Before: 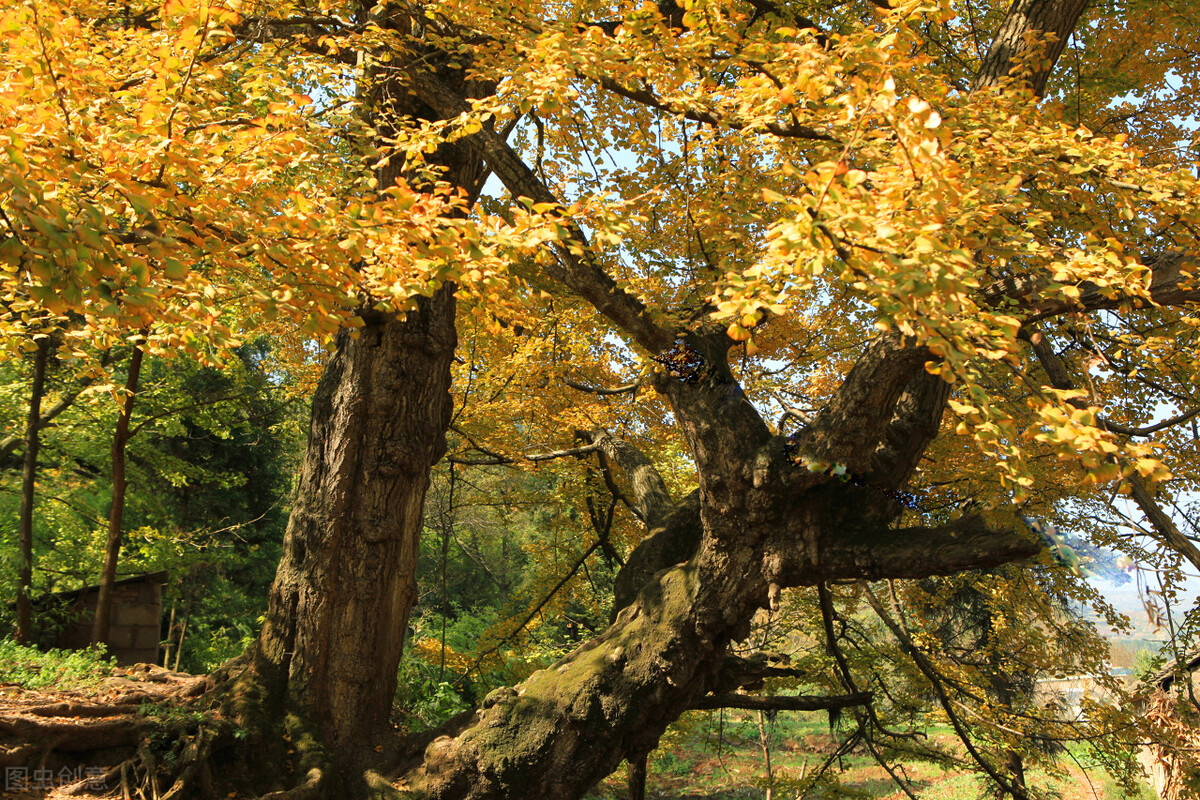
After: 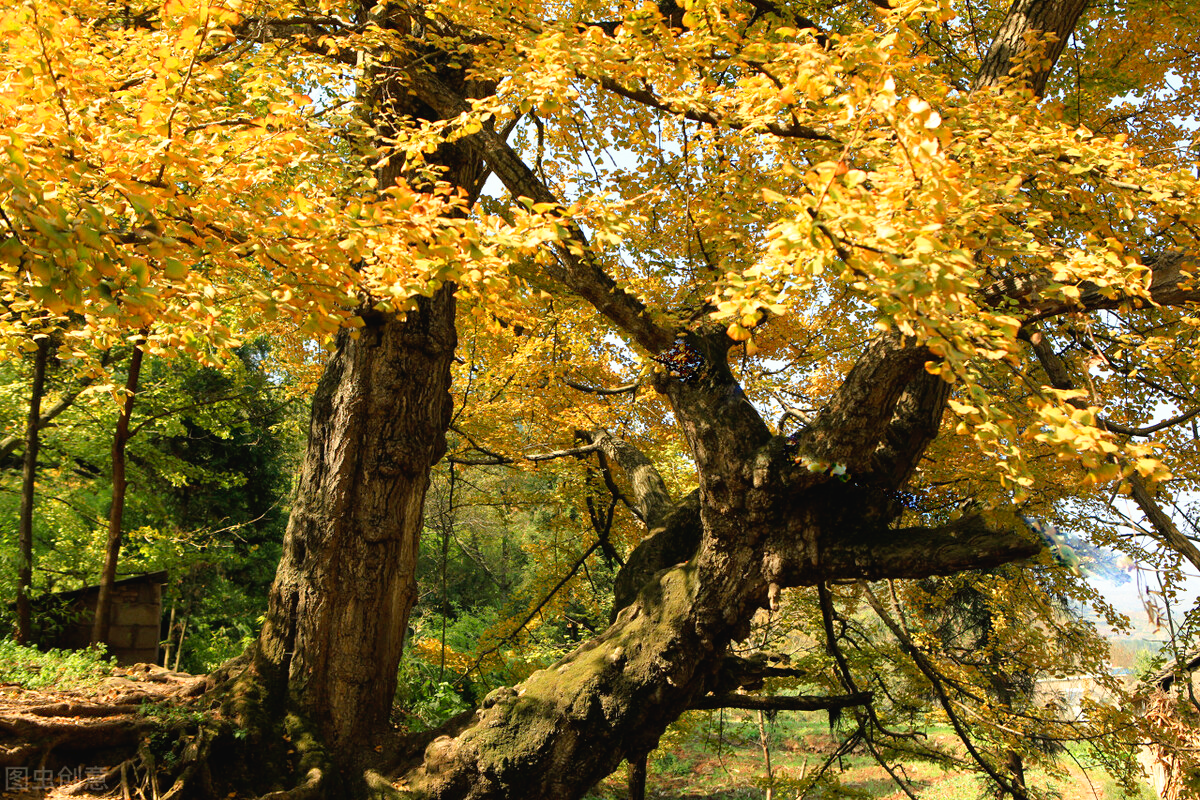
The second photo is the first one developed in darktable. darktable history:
color calibration: x 0.342, y 0.357, temperature 5123.01 K
tone curve: curves: ch0 [(0, 0) (0.003, 0.022) (0.011, 0.025) (0.025, 0.025) (0.044, 0.029) (0.069, 0.042) (0.1, 0.068) (0.136, 0.118) (0.177, 0.176) (0.224, 0.233) (0.277, 0.299) (0.335, 0.371) (0.399, 0.448) (0.468, 0.526) (0.543, 0.605) (0.623, 0.684) (0.709, 0.775) (0.801, 0.869) (0.898, 0.957) (1, 1)], preserve colors none
